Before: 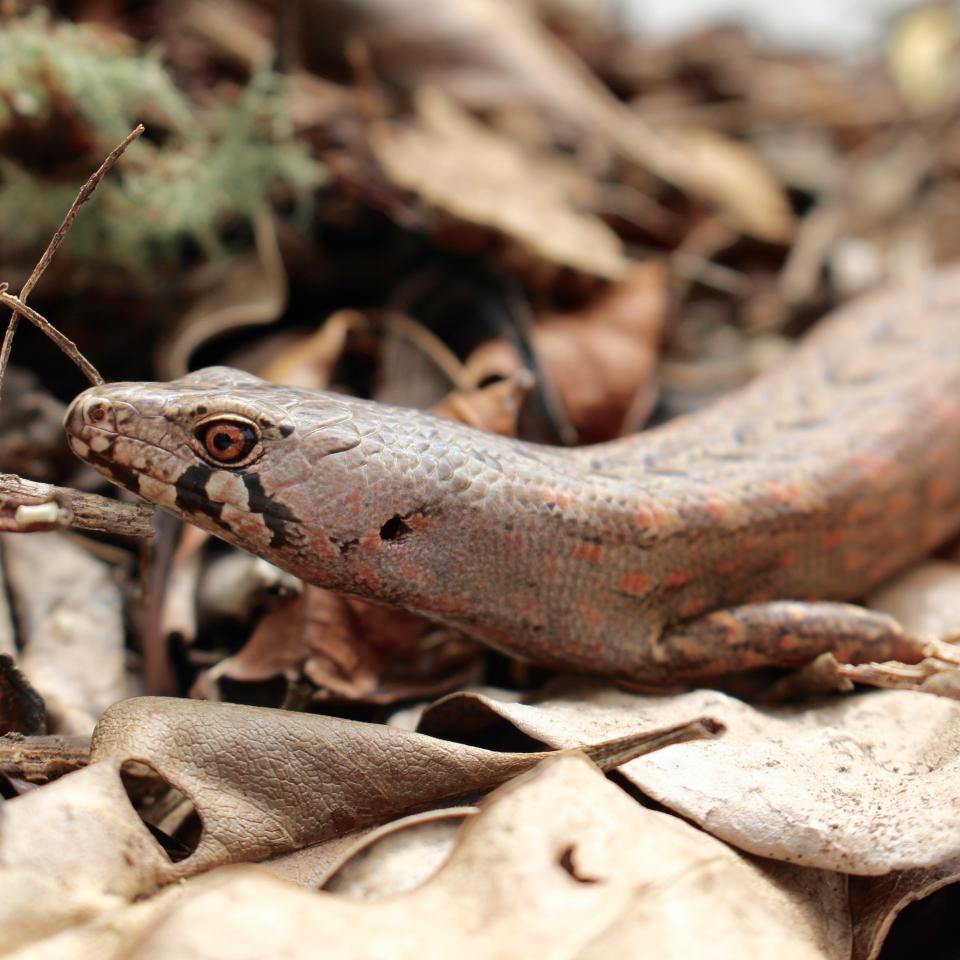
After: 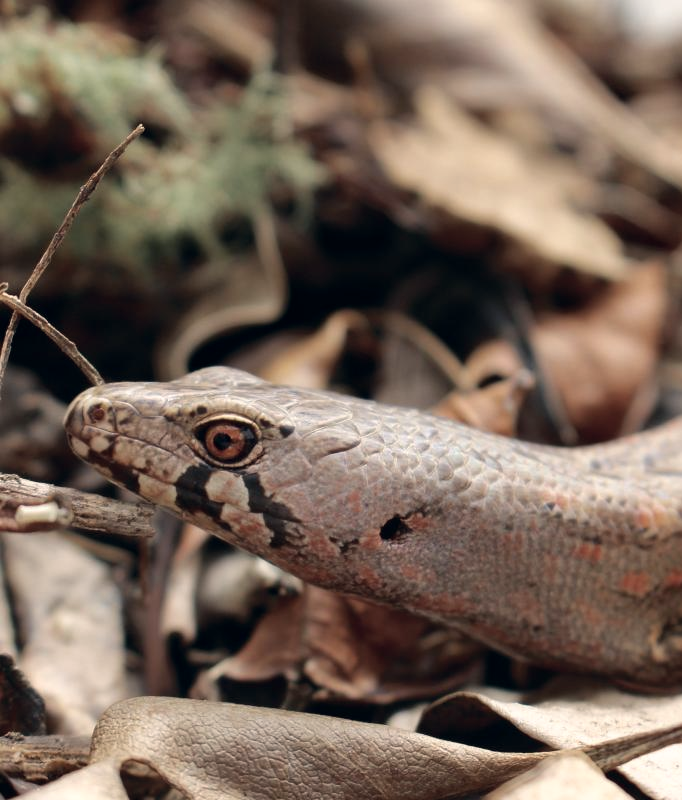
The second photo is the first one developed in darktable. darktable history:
color correction: highlights a* 2.75, highlights b* 5, shadows a* -2.04, shadows b* -4.84, saturation 0.8
crop: right 28.885%, bottom 16.626%
